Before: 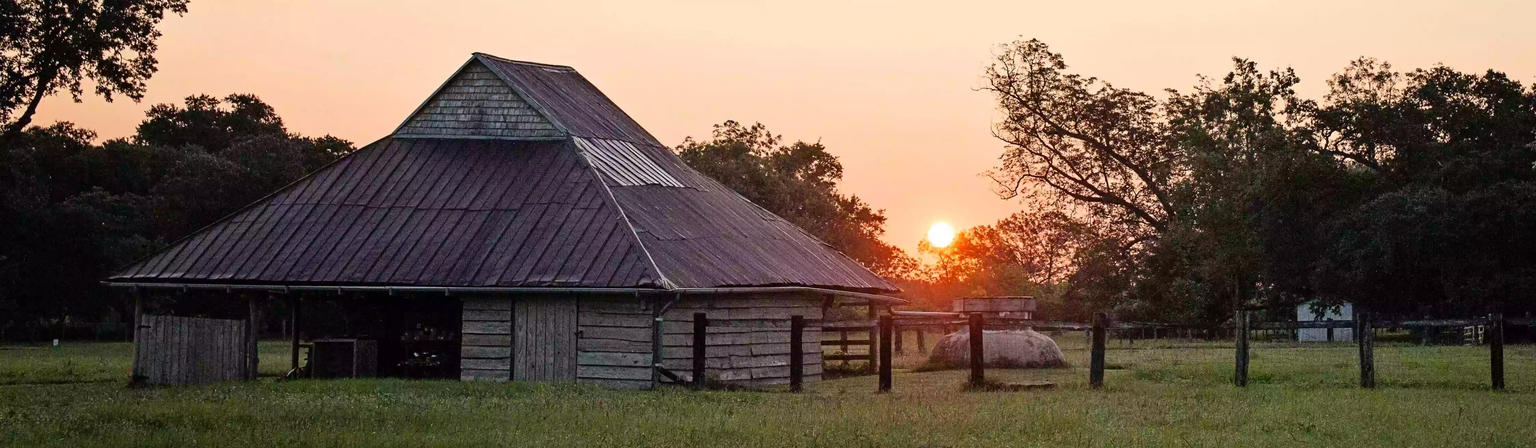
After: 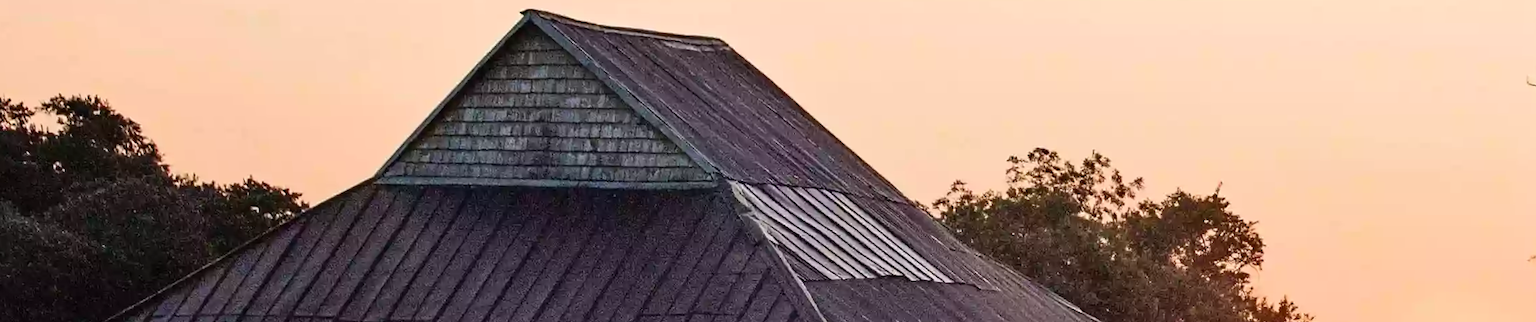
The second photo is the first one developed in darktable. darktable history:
crop: left 10.121%, top 10.631%, right 36.218%, bottom 51.526%
rotate and perspective: rotation 0.074°, lens shift (vertical) 0.096, lens shift (horizontal) -0.041, crop left 0.043, crop right 0.952, crop top 0.024, crop bottom 0.979
